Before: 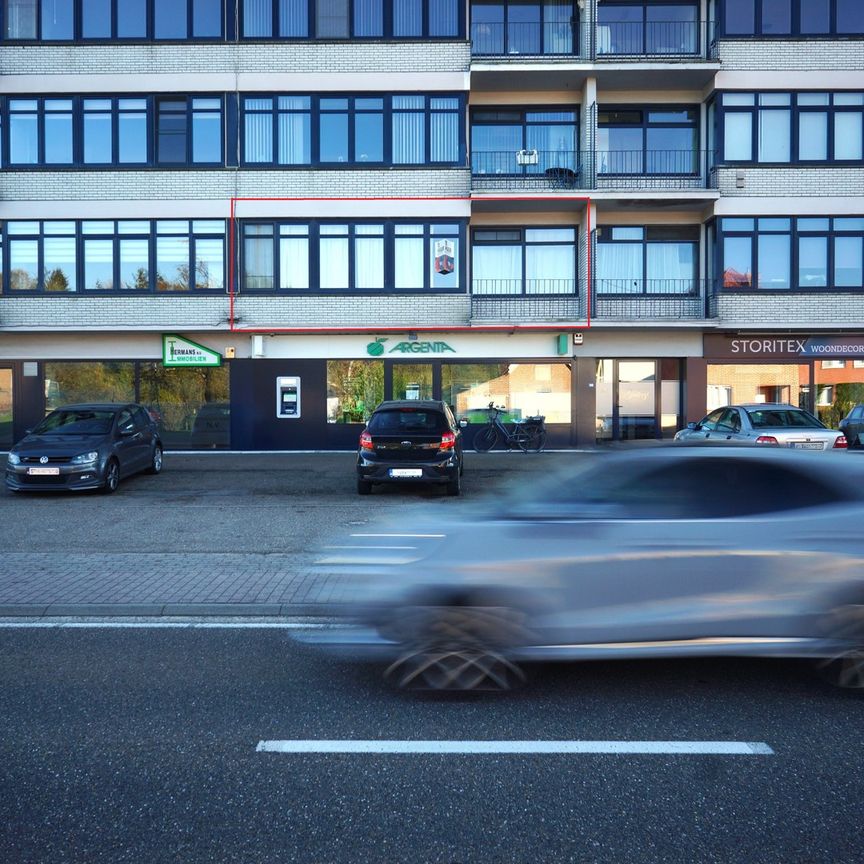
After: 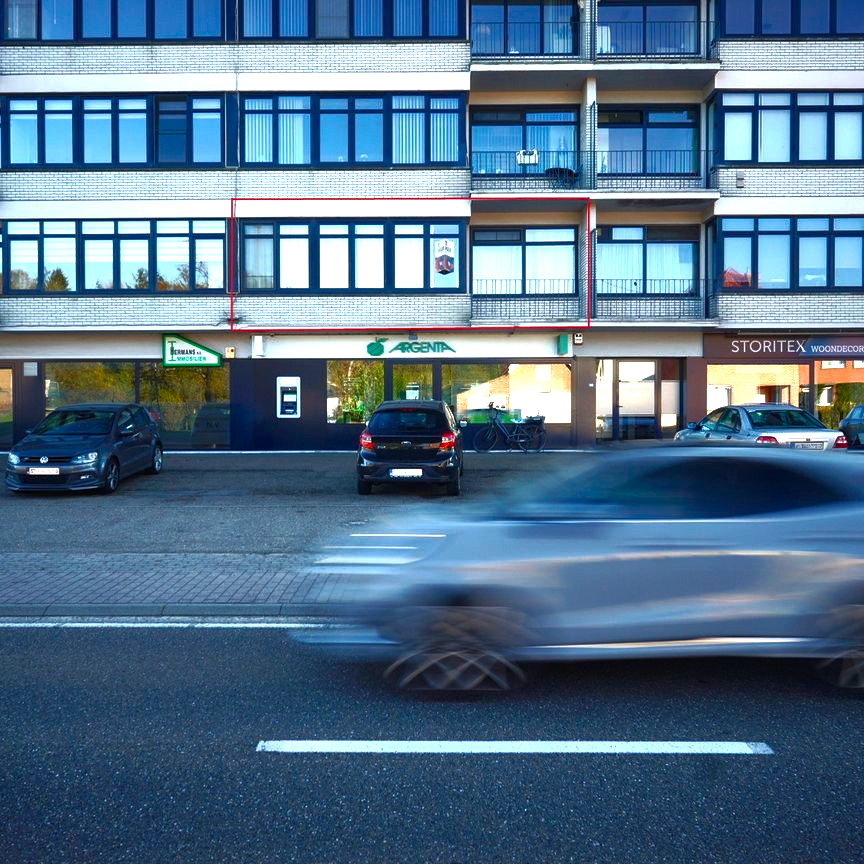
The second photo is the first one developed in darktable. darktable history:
tone equalizer: -8 EV 0 EV, -7 EV -0.002 EV, -6 EV 0.003 EV, -5 EV -0.021 EV, -4 EV -0.122 EV, -3 EV -0.185 EV, -2 EV 0.241 EV, -1 EV 0.709 EV, +0 EV 0.521 EV, edges refinement/feathering 500, mask exposure compensation -1.57 EV, preserve details no
color balance rgb: perceptual saturation grading › global saturation 27.597%, perceptual saturation grading › highlights -24.745%, perceptual saturation grading › shadows 25.58%, global vibrance 15.259%
